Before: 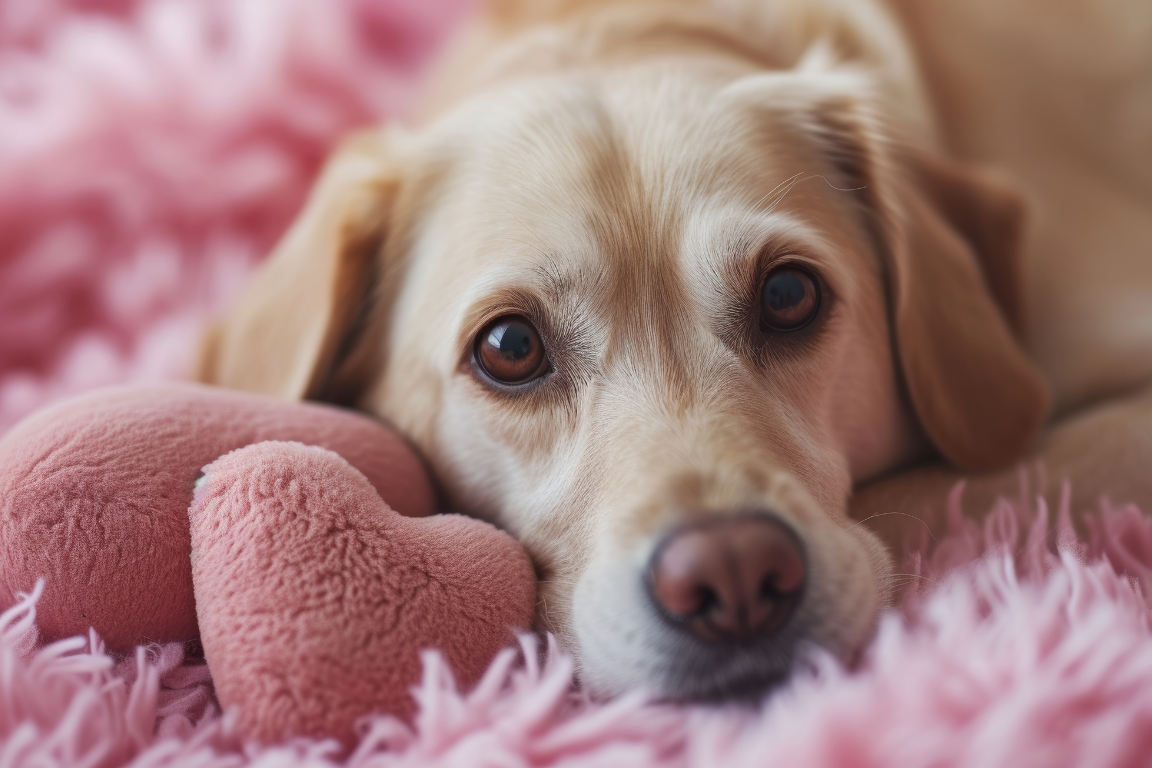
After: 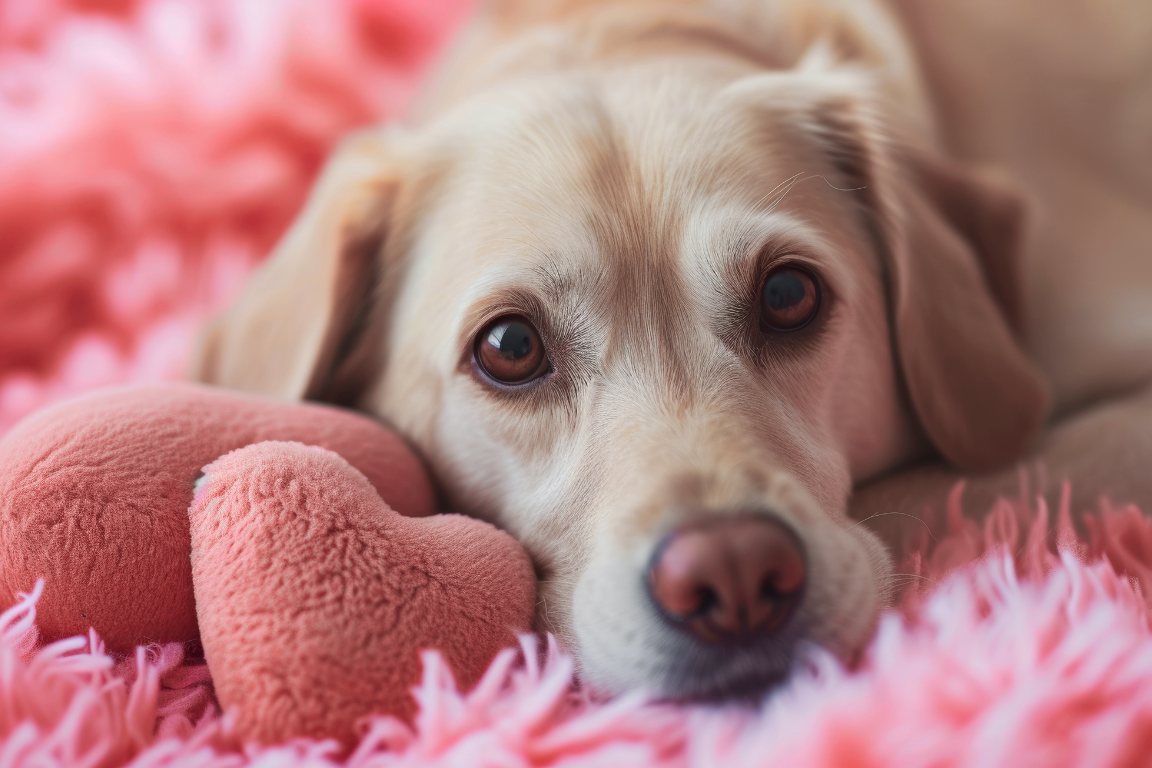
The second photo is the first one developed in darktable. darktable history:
color zones: curves: ch0 [(0.257, 0.558) (0.75, 0.565)]; ch1 [(0.004, 0.857) (0.14, 0.416) (0.257, 0.695) (0.442, 0.032) (0.736, 0.266) (0.891, 0.741)]; ch2 [(0, 0.623) (0.112, 0.436) (0.271, 0.474) (0.516, 0.64) (0.743, 0.286)]
